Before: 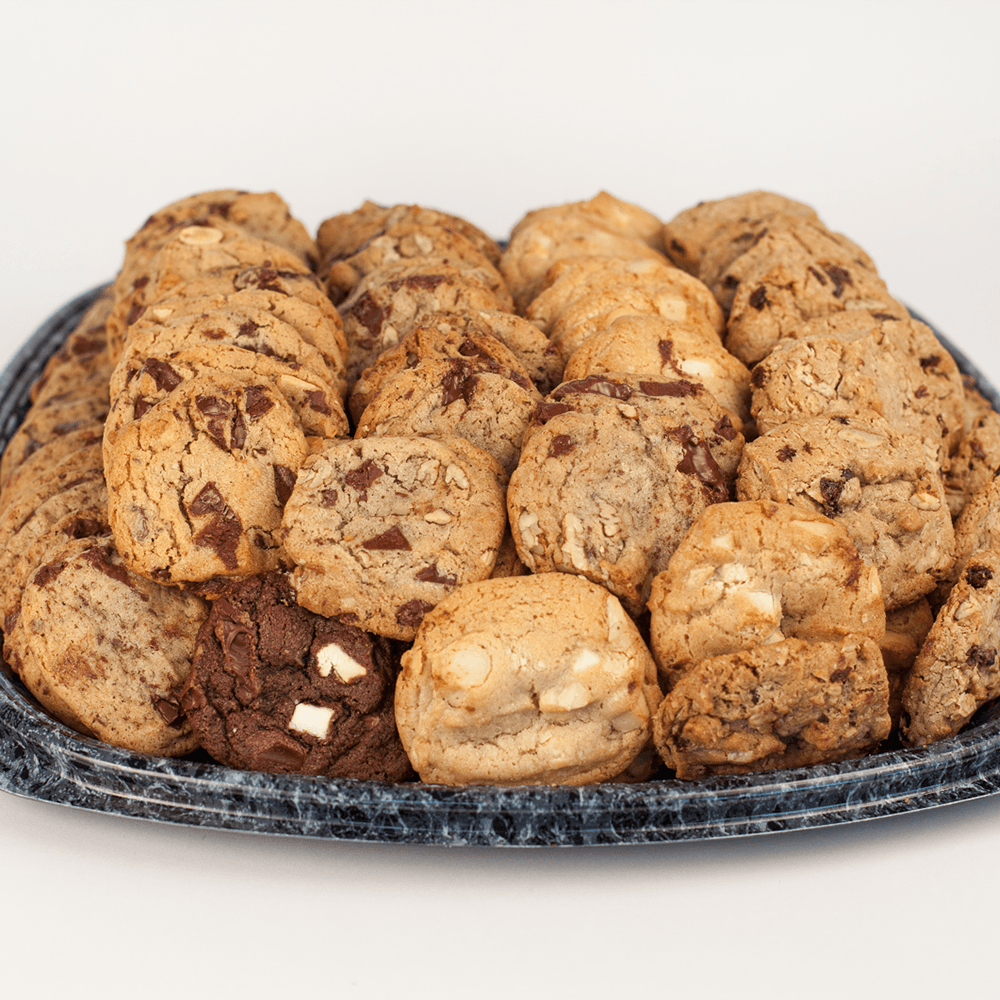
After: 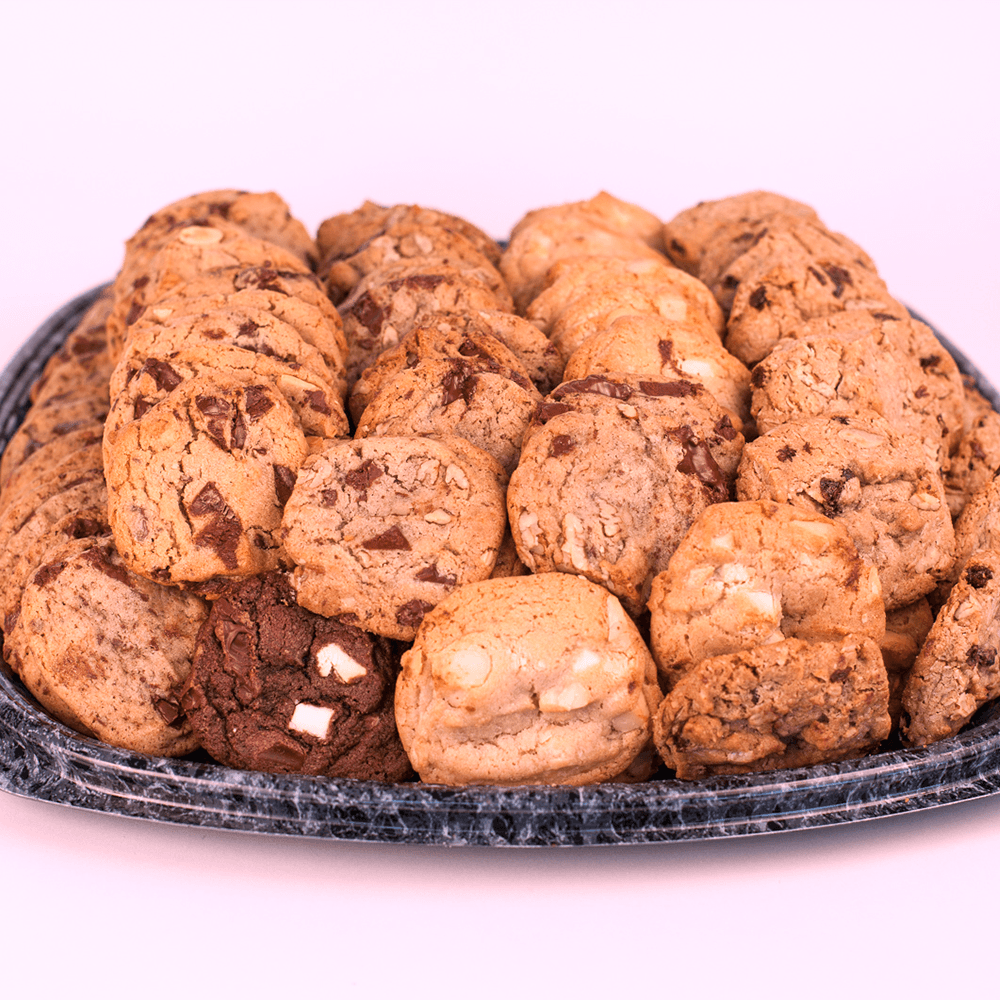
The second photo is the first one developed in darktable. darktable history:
contrast brightness saturation: saturation -0.04
white balance: red 1.188, blue 1.11
